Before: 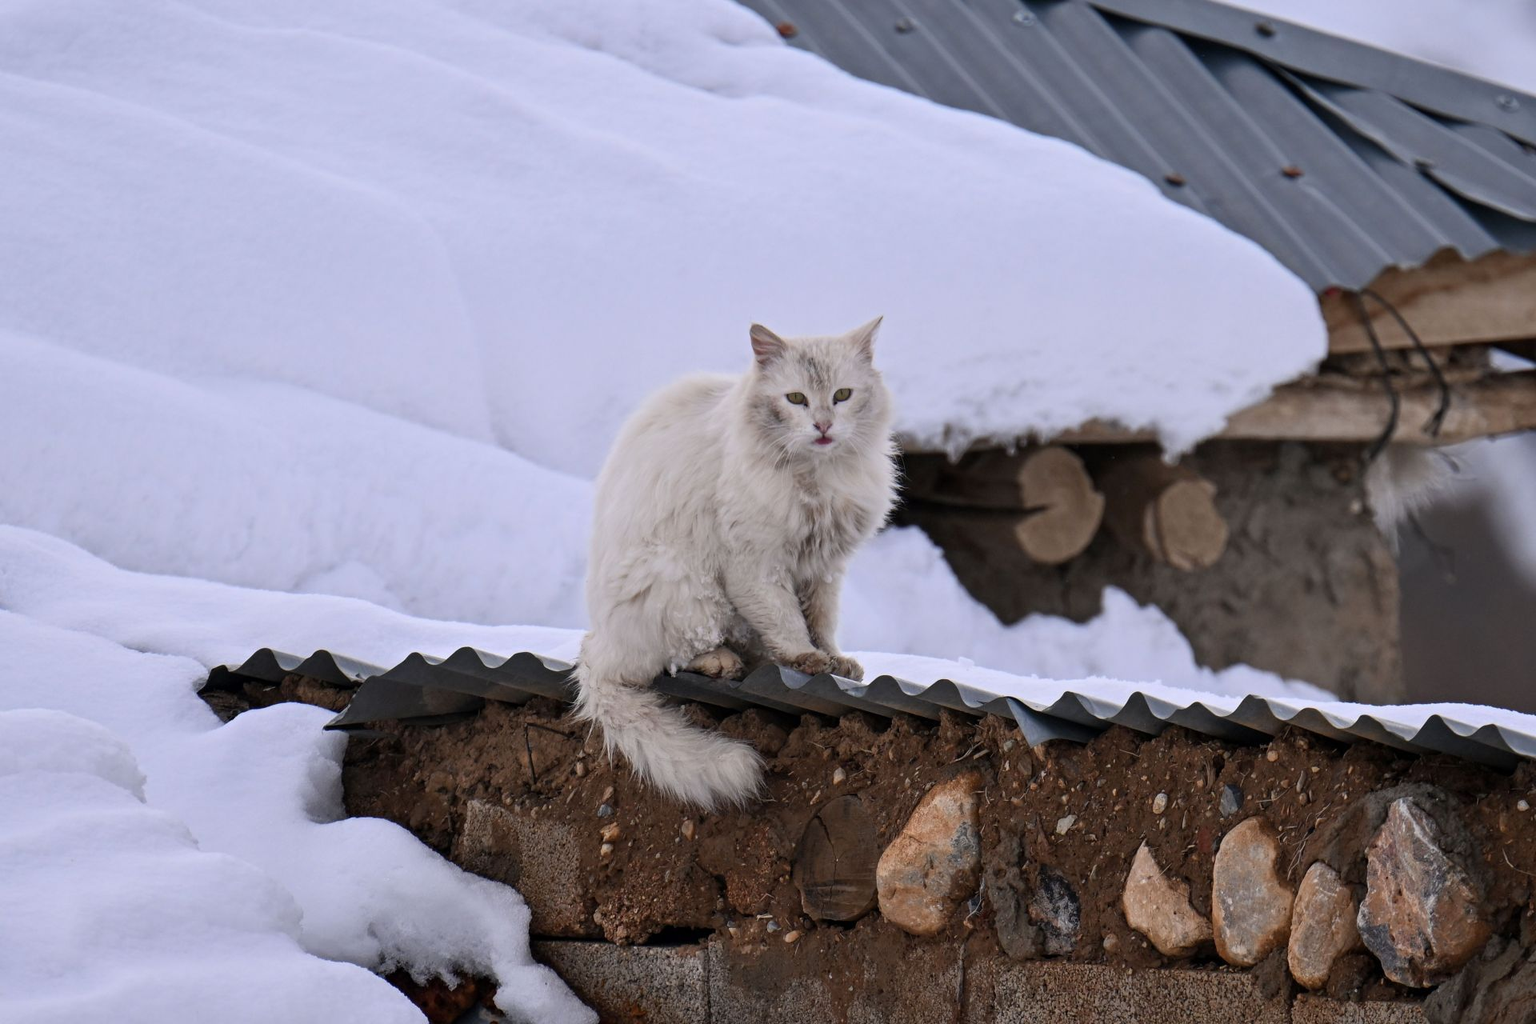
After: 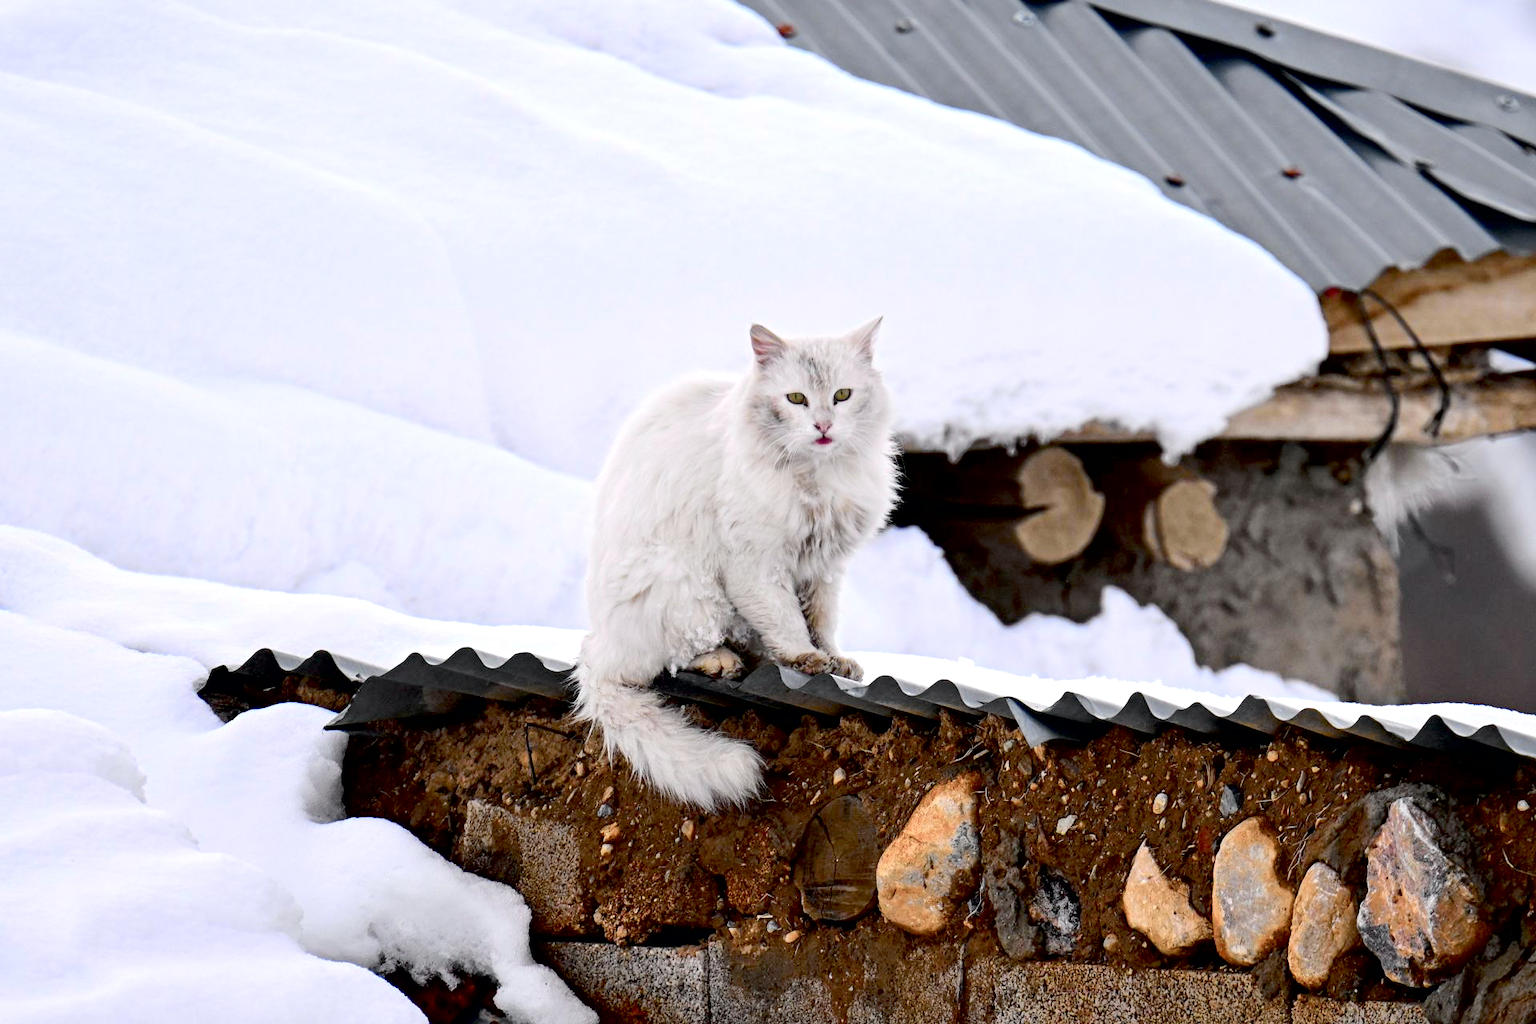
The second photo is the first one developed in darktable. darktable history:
tone curve: curves: ch0 [(0, 0) (0.037, 0.011) (0.131, 0.108) (0.279, 0.279) (0.476, 0.554) (0.617, 0.693) (0.704, 0.77) (0.813, 0.852) (0.916, 0.924) (1, 0.993)]; ch1 [(0, 0) (0.318, 0.278) (0.444, 0.427) (0.493, 0.492) (0.508, 0.502) (0.534, 0.531) (0.562, 0.571) (0.626, 0.667) (0.746, 0.764) (1, 1)]; ch2 [(0, 0) (0.316, 0.292) (0.381, 0.37) (0.423, 0.448) (0.476, 0.492) (0.502, 0.498) (0.522, 0.518) (0.533, 0.532) (0.586, 0.631) (0.634, 0.663) (0.7, 0.7) (0.861, 0.808) (1, 0.951)], color space Lab, independent channels, preserve colors none
exposure: black level correction 0.012, exposure 0.7 EV, compensate exposure bias true, compensate highlight preservation false
